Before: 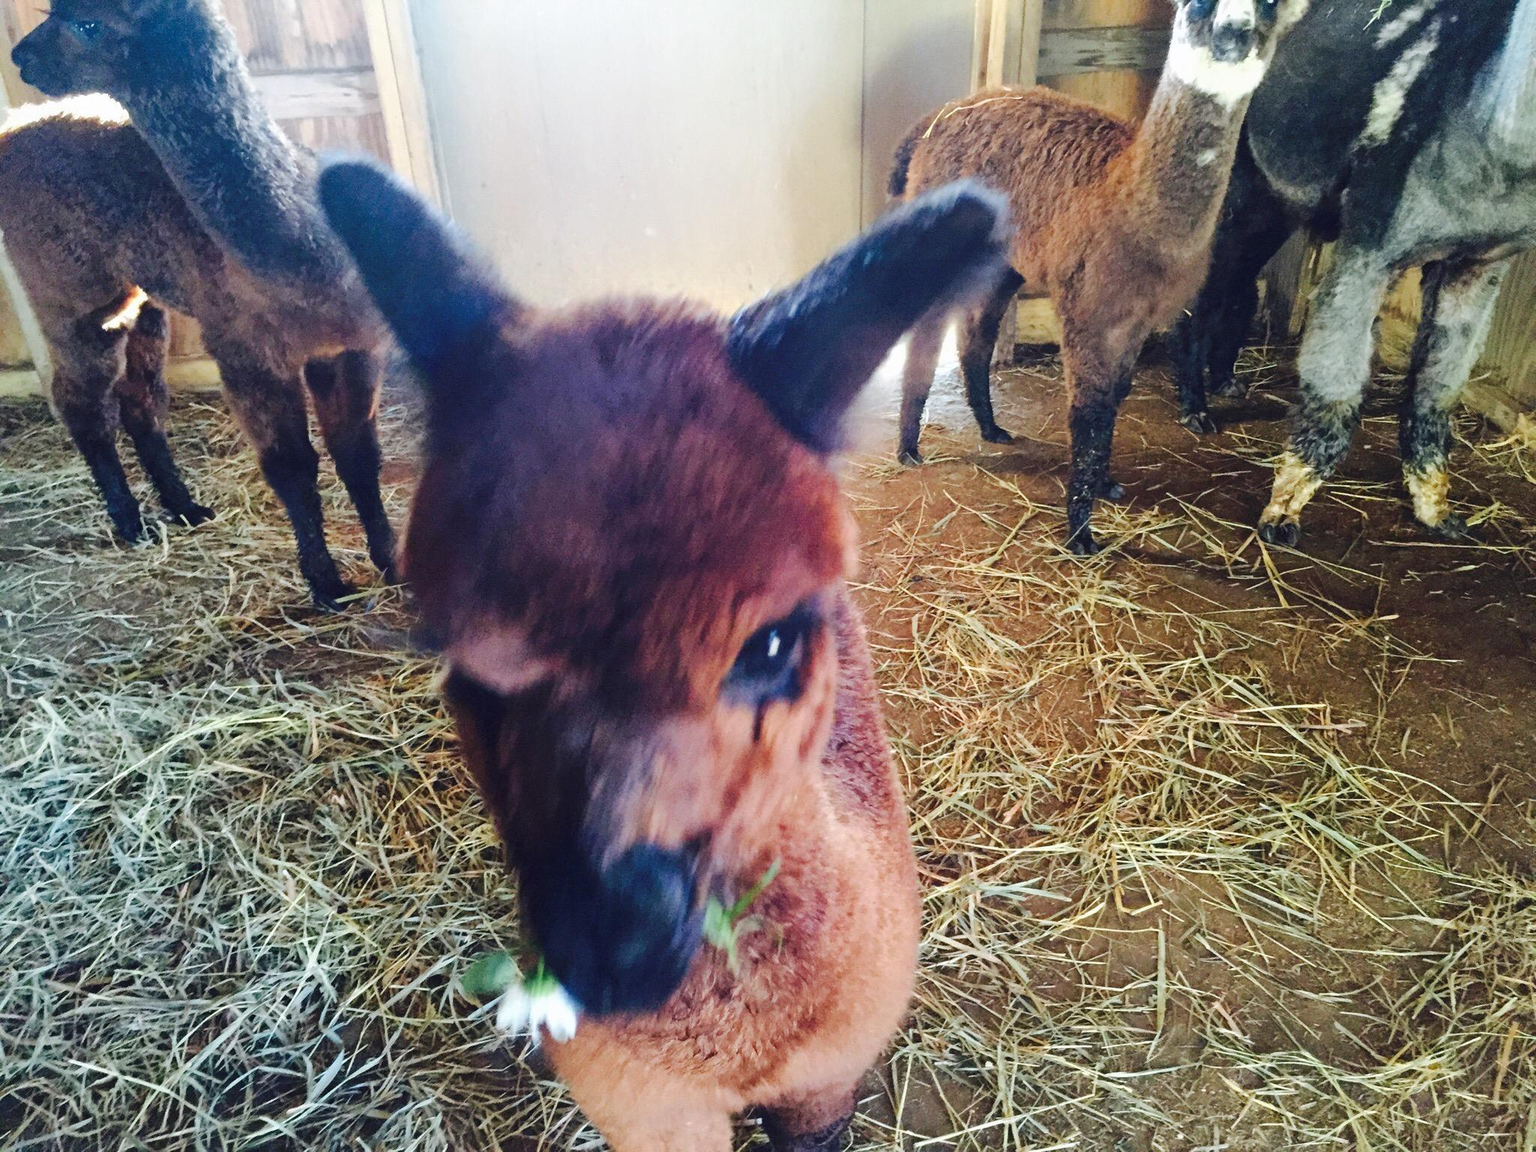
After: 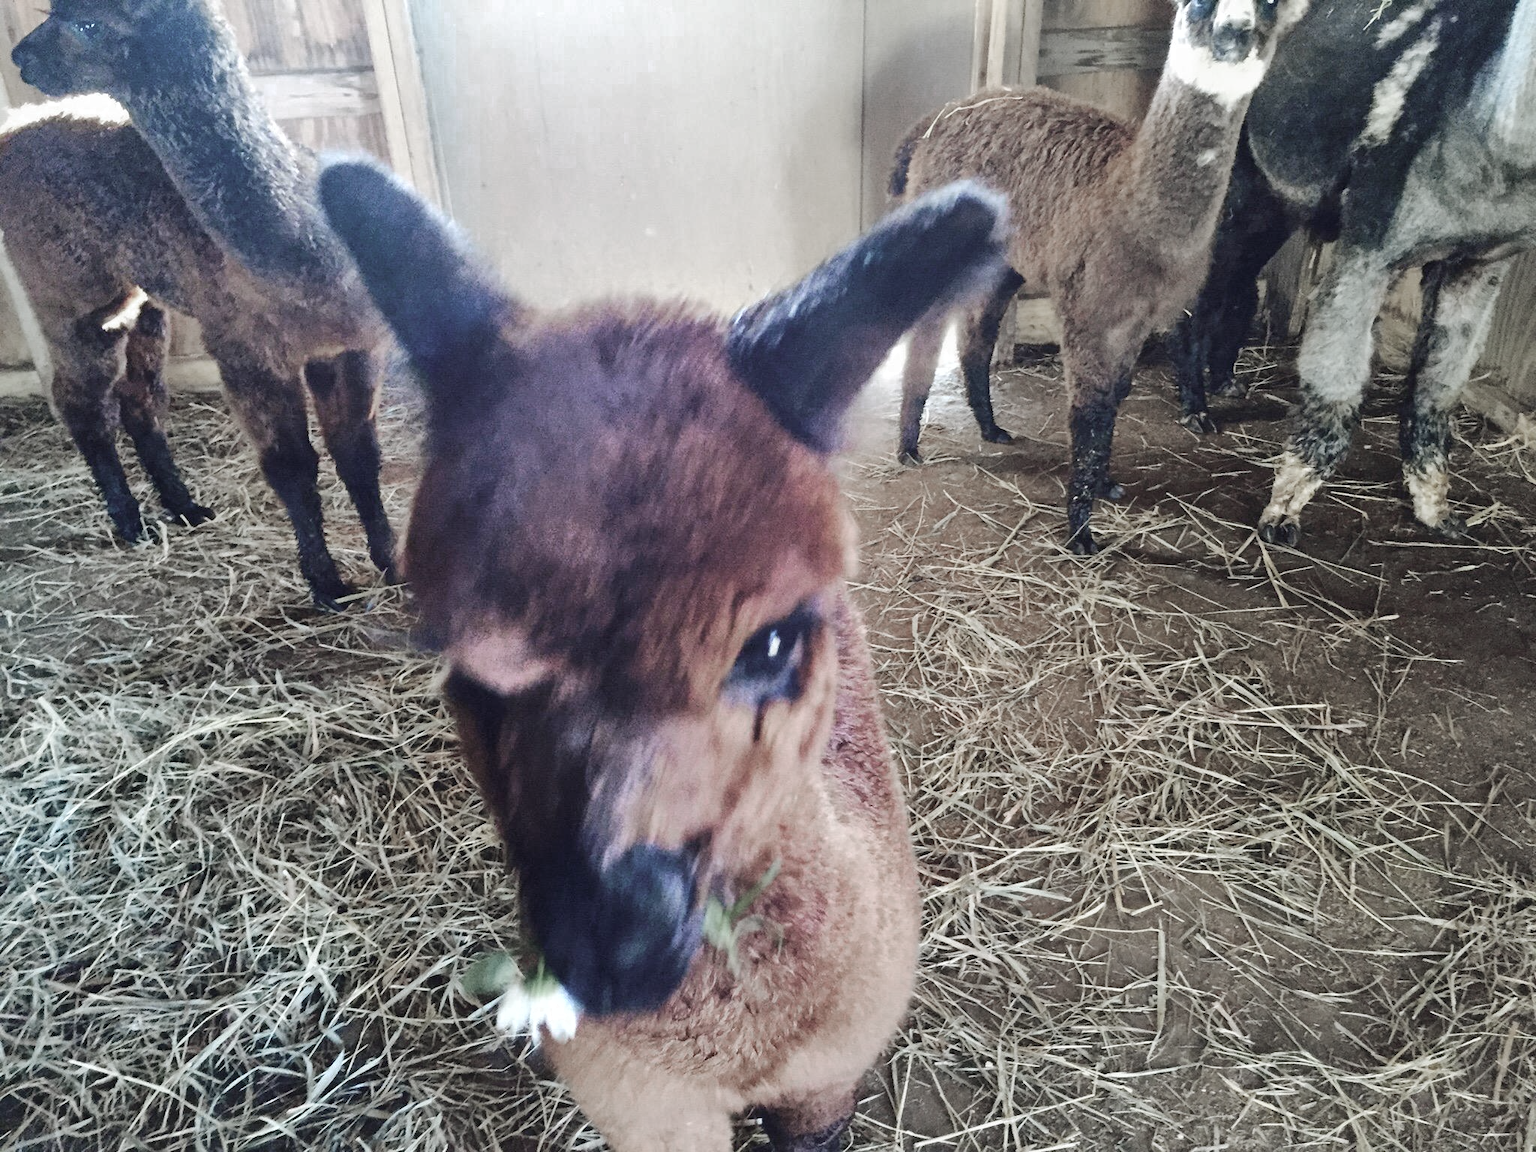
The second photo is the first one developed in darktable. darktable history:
shadows and highlights: low approximation 0.01, soften with gaussian
color zones: curves: ch0 [(0, 0.613) (0.01, 0.613) (0.245, 0.448) (0.498, 0.529) (0.642, 0.665) (0.879, 0.777) (0.99, 0.613)]; ch1 [(0, 0.272) (0.219, 0.127) (0.724, 0.346)]
